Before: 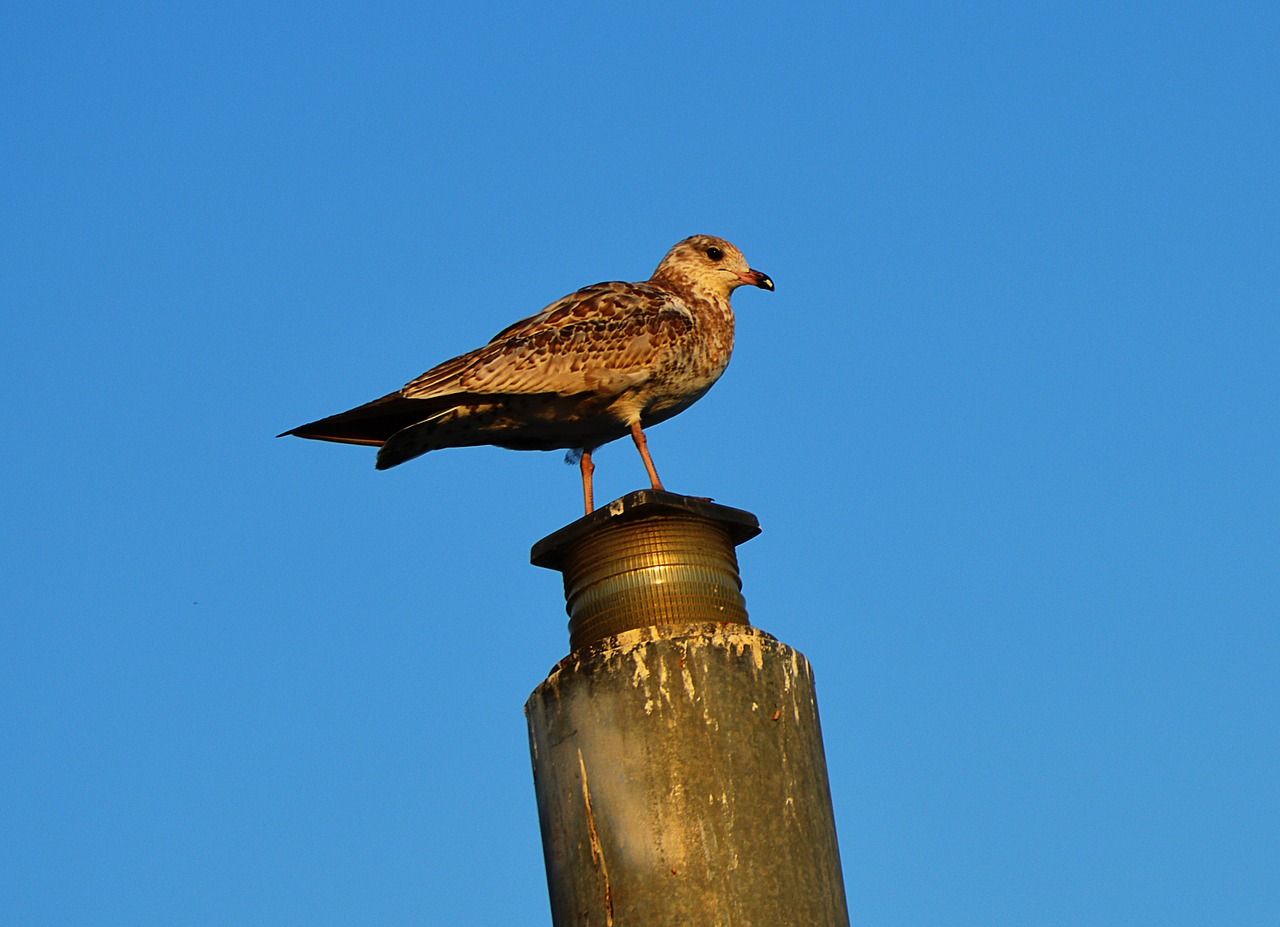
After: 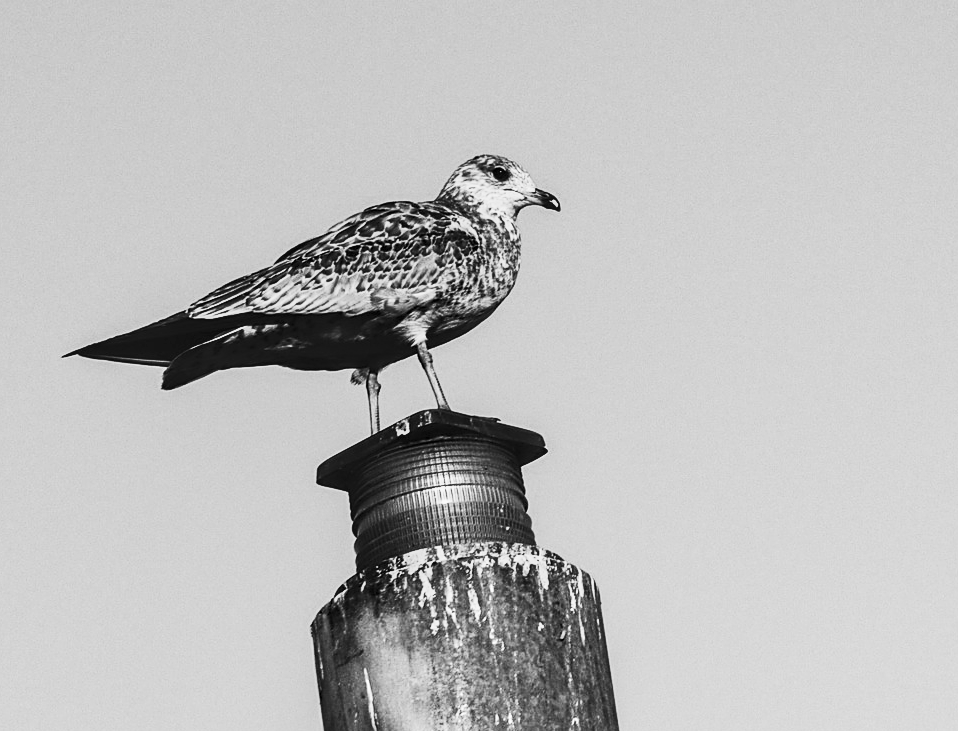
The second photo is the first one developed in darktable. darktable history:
monochrome: on, module defaults
local contrast: detail 130%
tone equalizer: on, module defaults
sharpen: amount 0.2
contrast brightness saturation: contrast 0.62, brightness 0.34, saturation 0.14
color balance rgb: perceptual saturation grading › global saturation 25%, perceptual brilliance grading › mid-tones 10%, perceptual brilliance grading › shadows 15%, global vibrance 20%
crop: left 16.768%, top 8.653%, right 8.362%, bottom 12.485%
